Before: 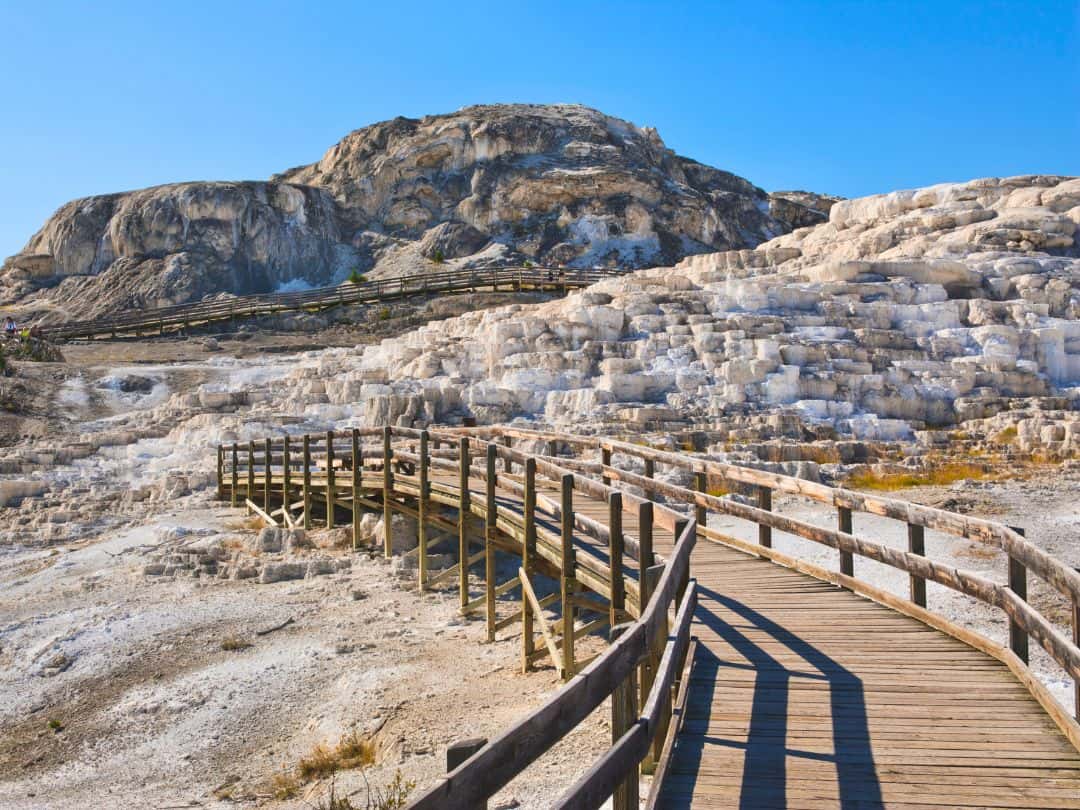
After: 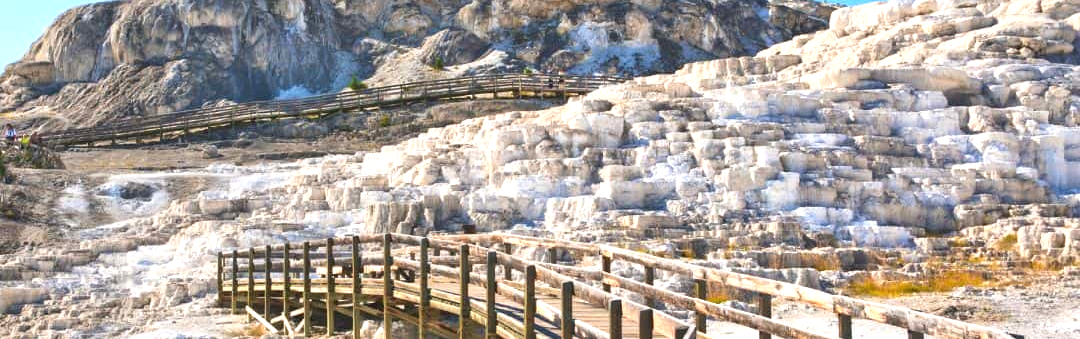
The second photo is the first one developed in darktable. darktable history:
crop and rotate: top 23.84%, bottom 34.294%
exposure: black level correction 0, exposure 0.68 EV, compensate exposure bias true, compensate highlight preservation false
